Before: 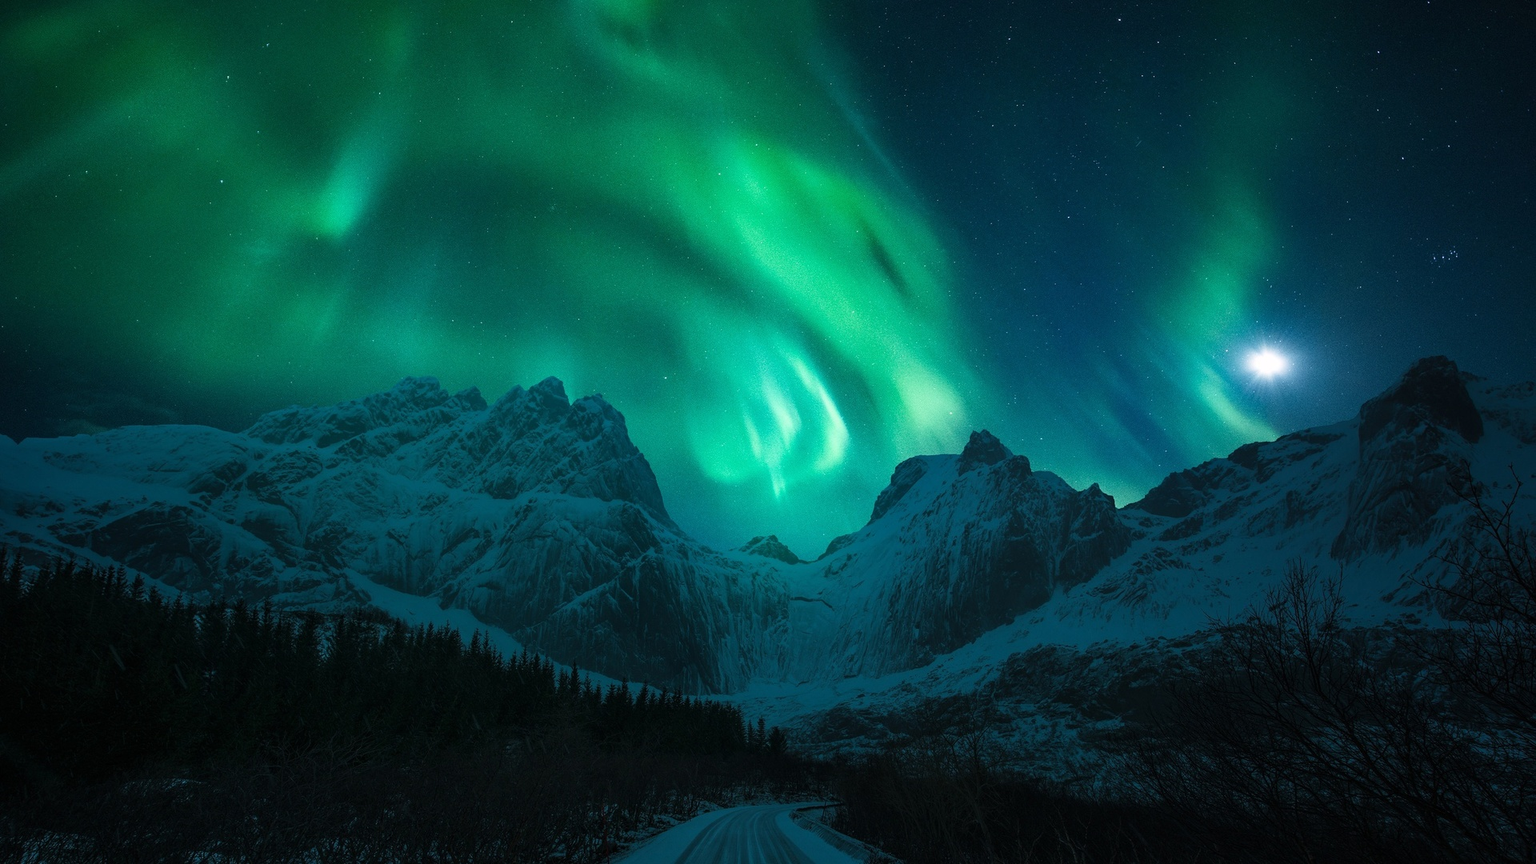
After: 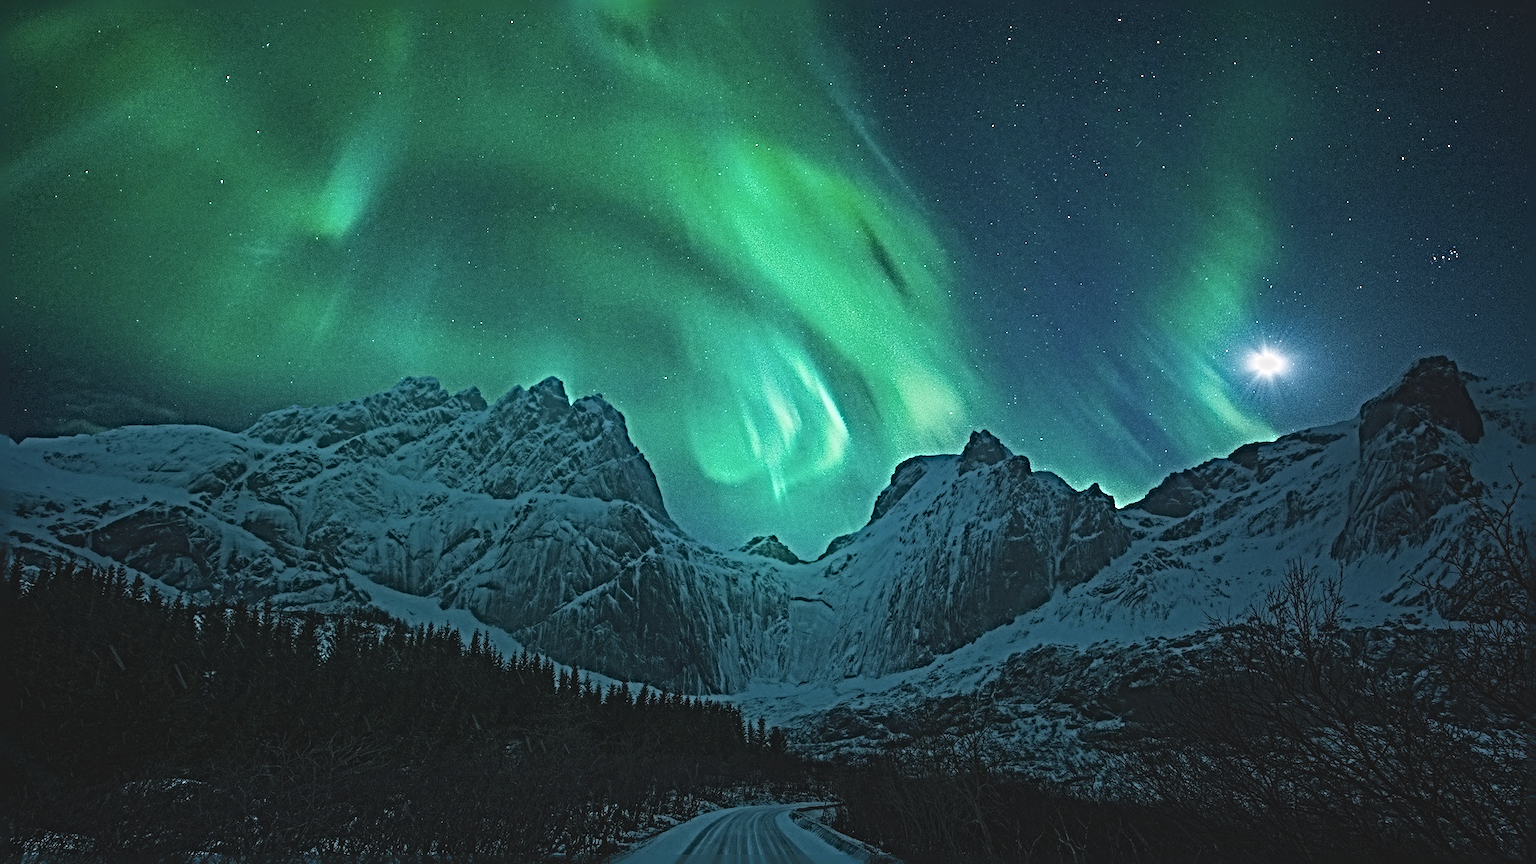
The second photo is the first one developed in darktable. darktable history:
contrast brightness saturation: contrast -0.135, brightness 0.047, saturation -0.124
sharpen: radius 6.29, amount 1.794, threshold 0.108
